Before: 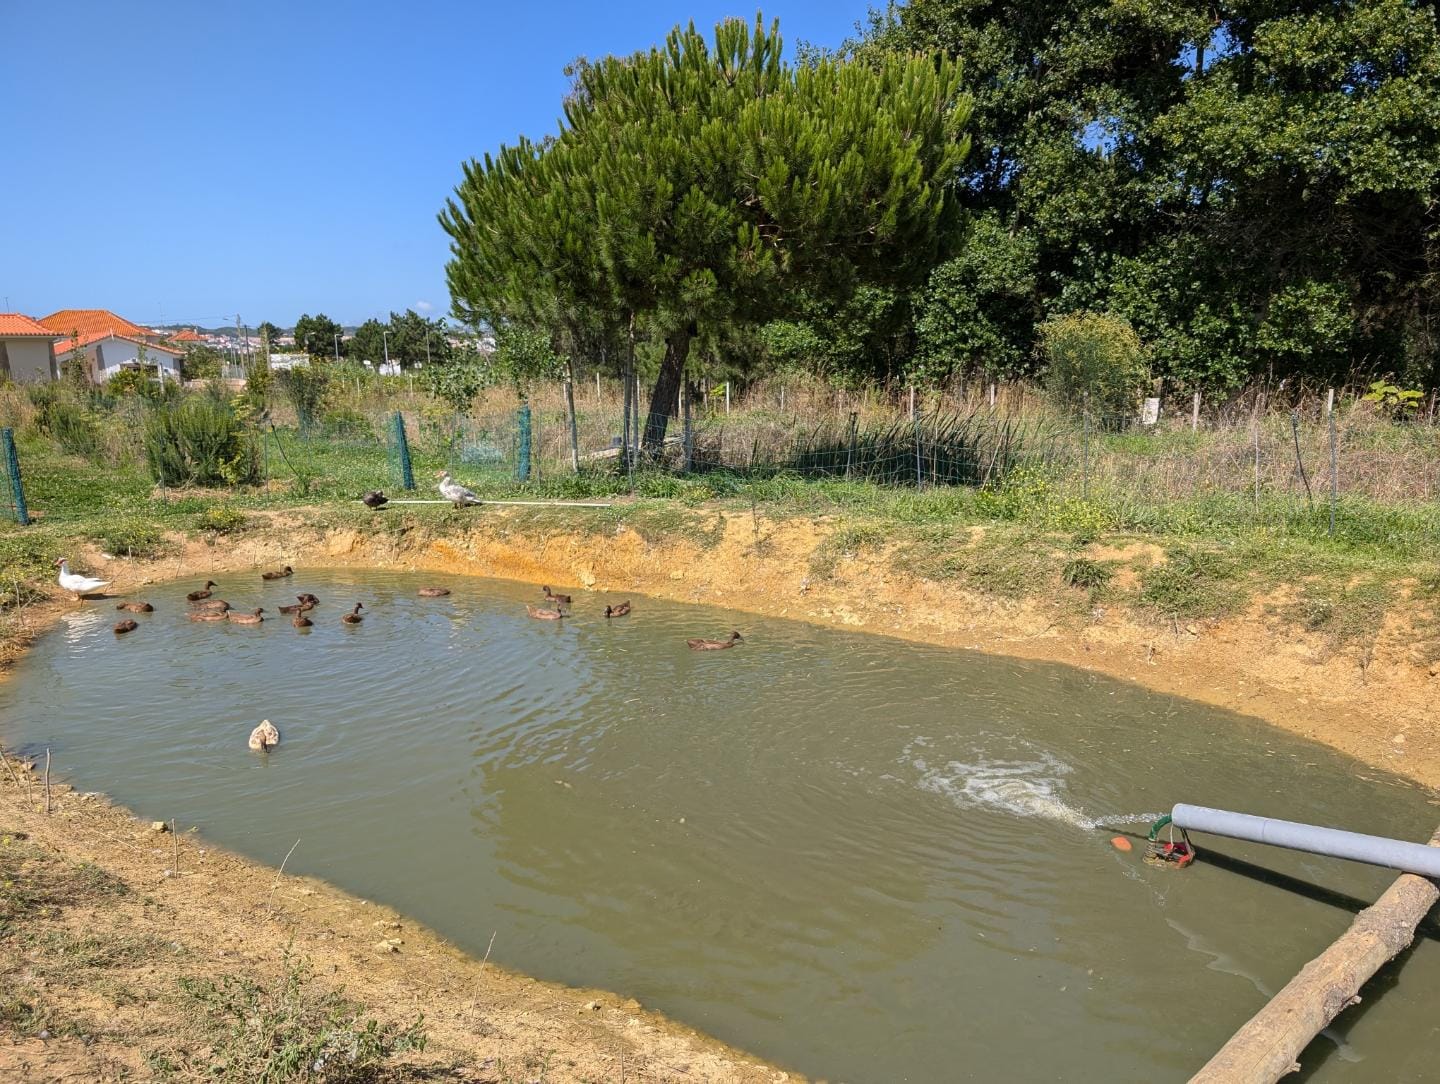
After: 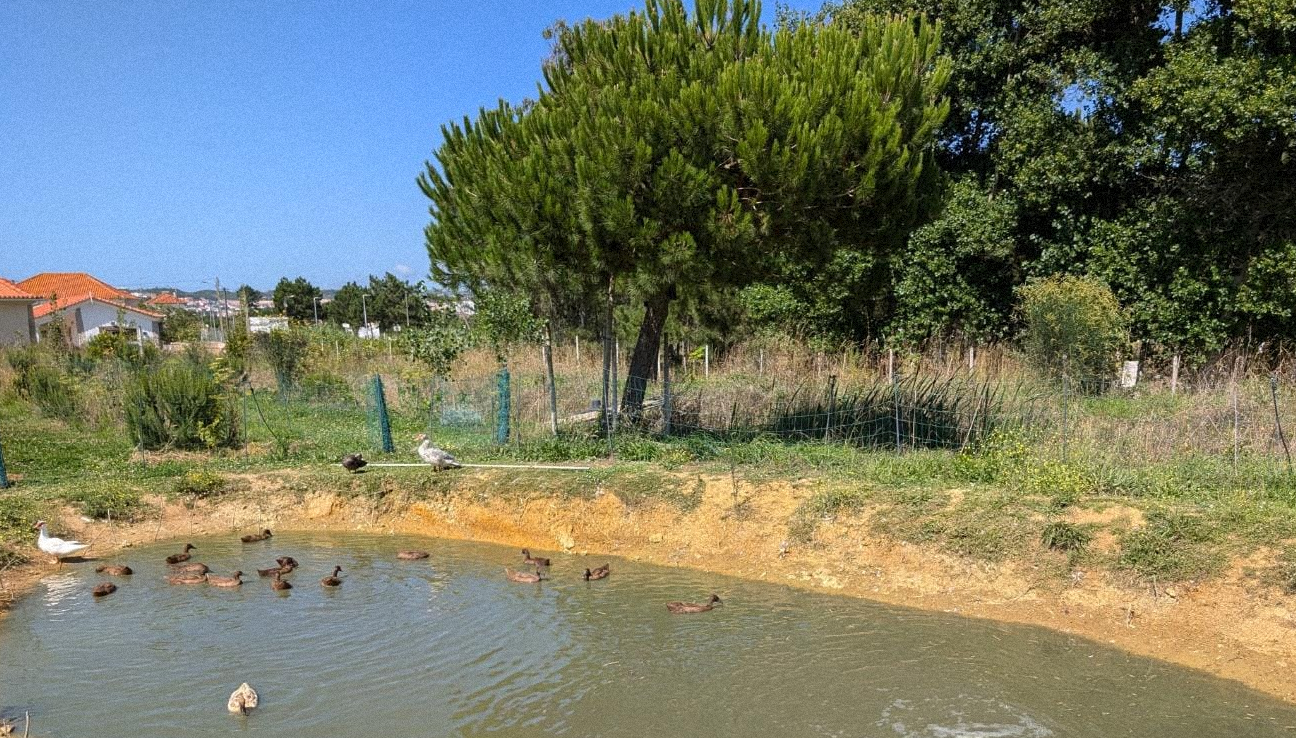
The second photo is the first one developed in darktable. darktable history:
grain: mid-tones bias 0%
crop: left 1.509%, top 3.452%, right 7.696%, bottom 28.452%
